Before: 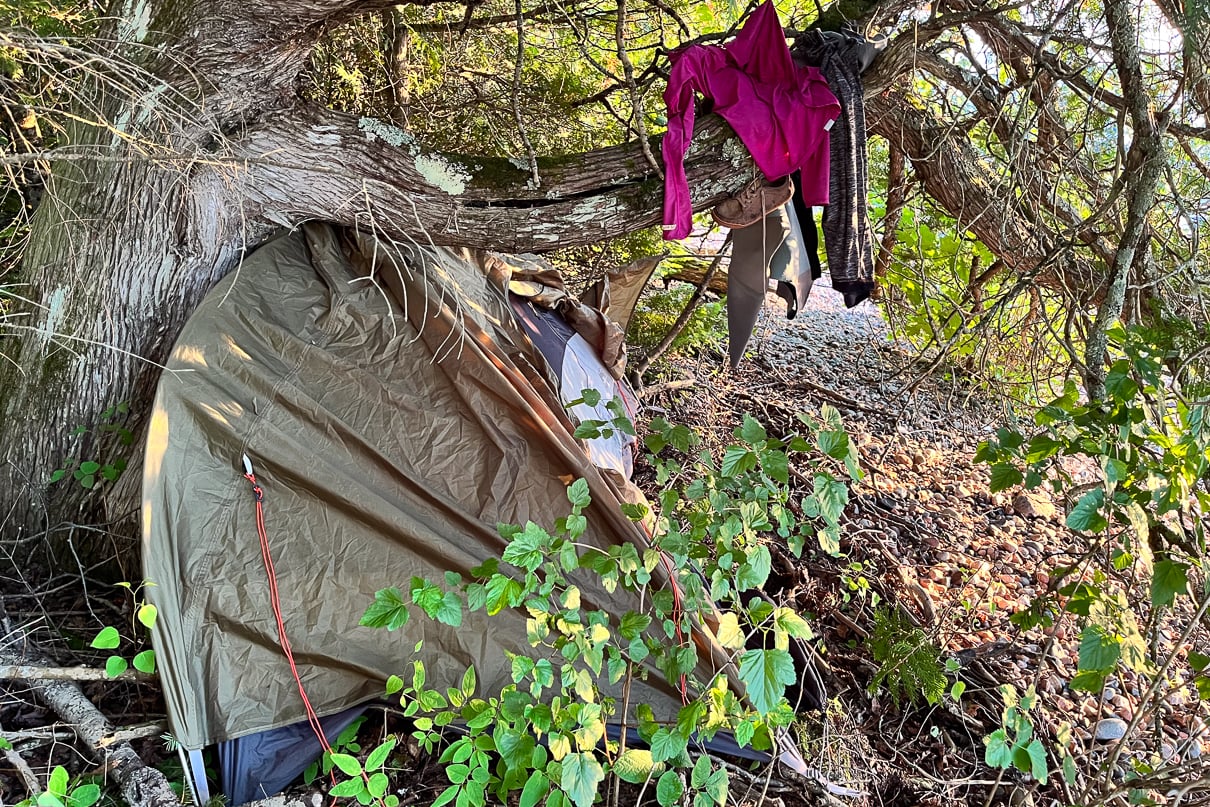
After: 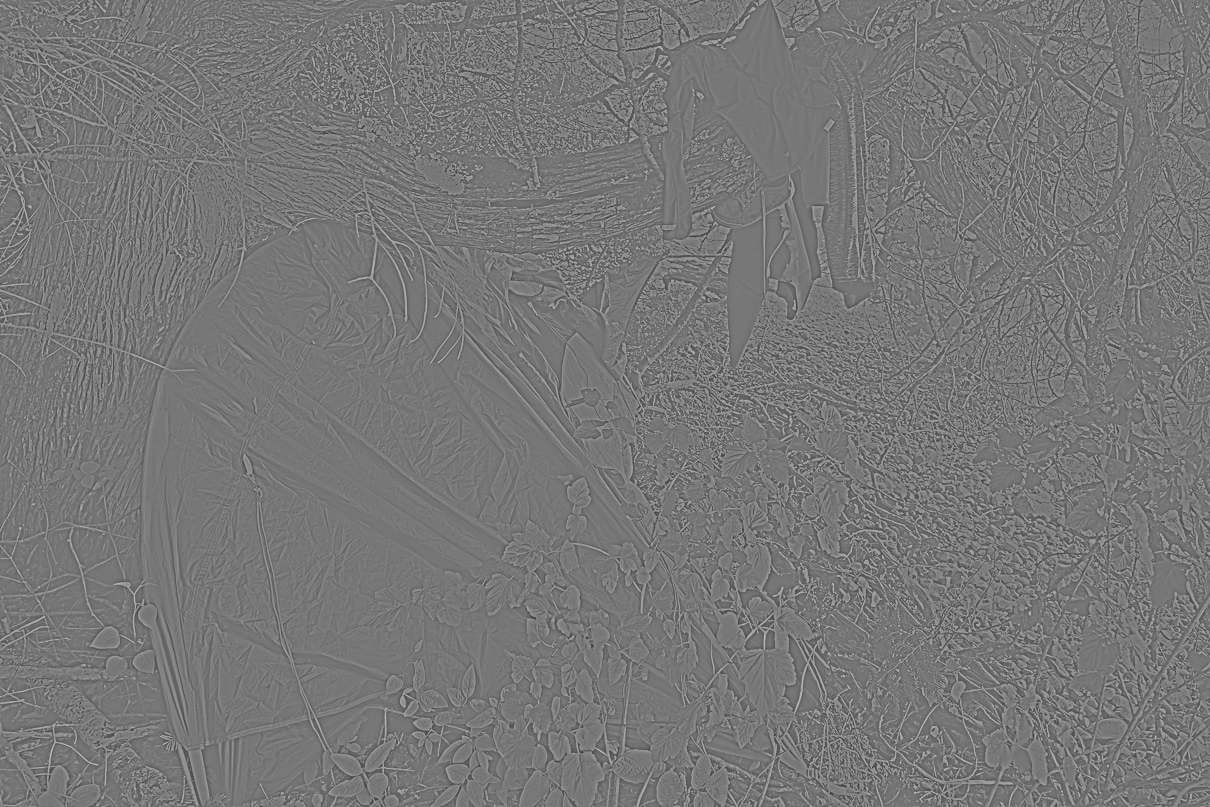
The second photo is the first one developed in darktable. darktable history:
local contrast: mode bilateral grid, contrast 28, coarseness 16, detail 115%, midtone range 0.2
highpass: sharpness 5.84%, contrast boost 8.44%
